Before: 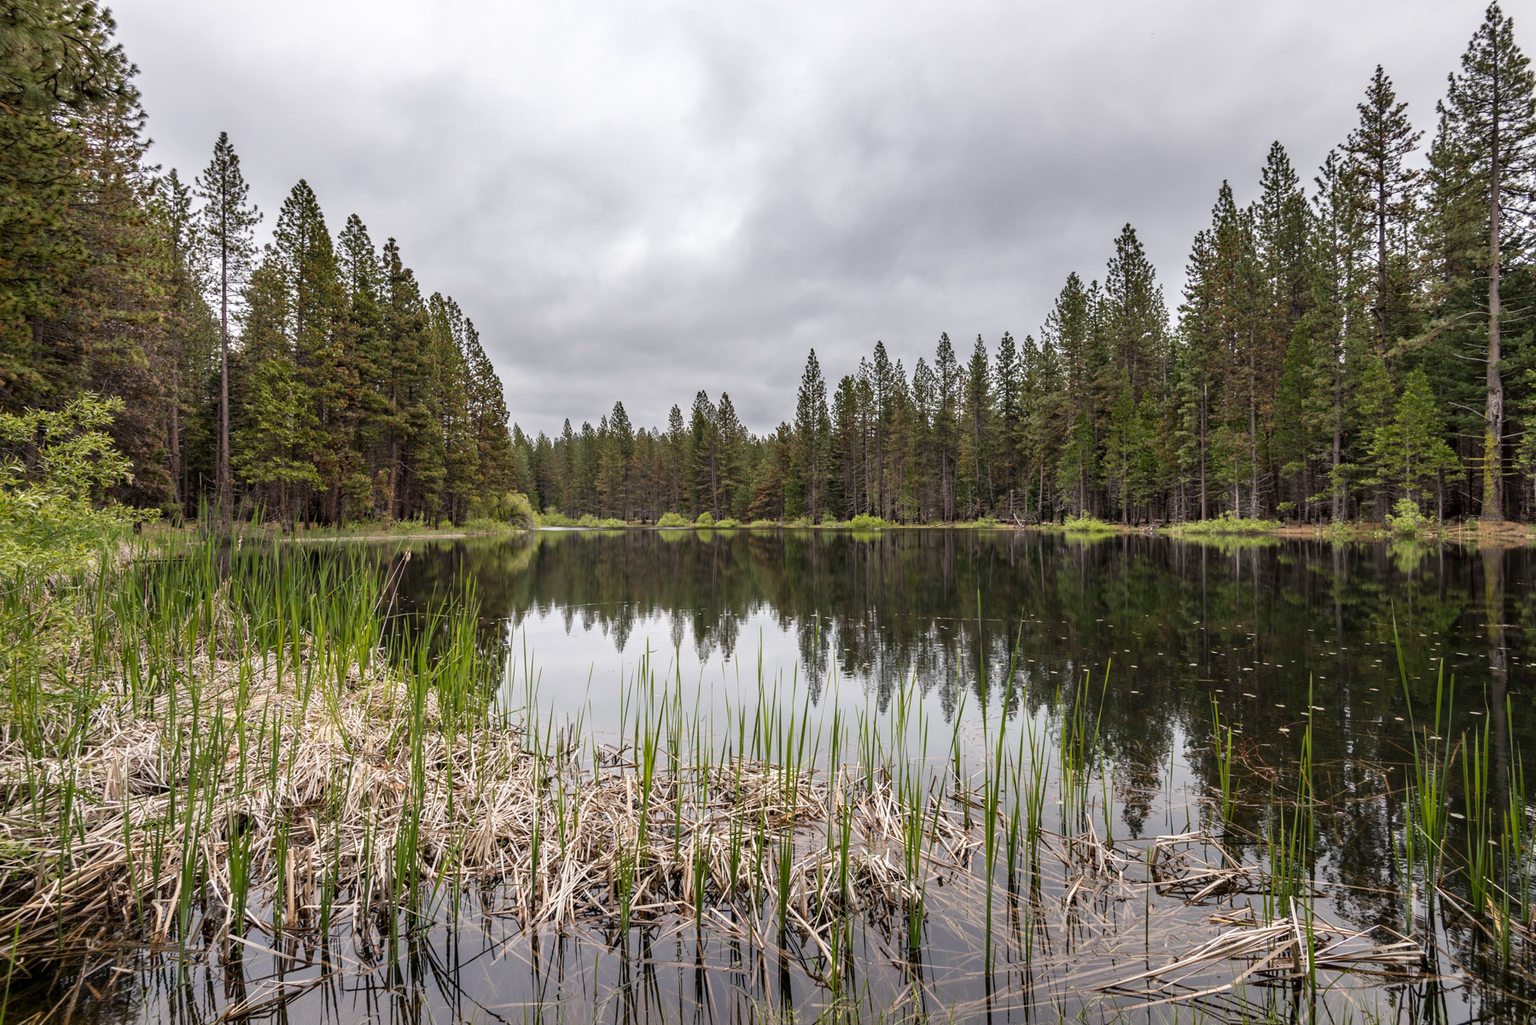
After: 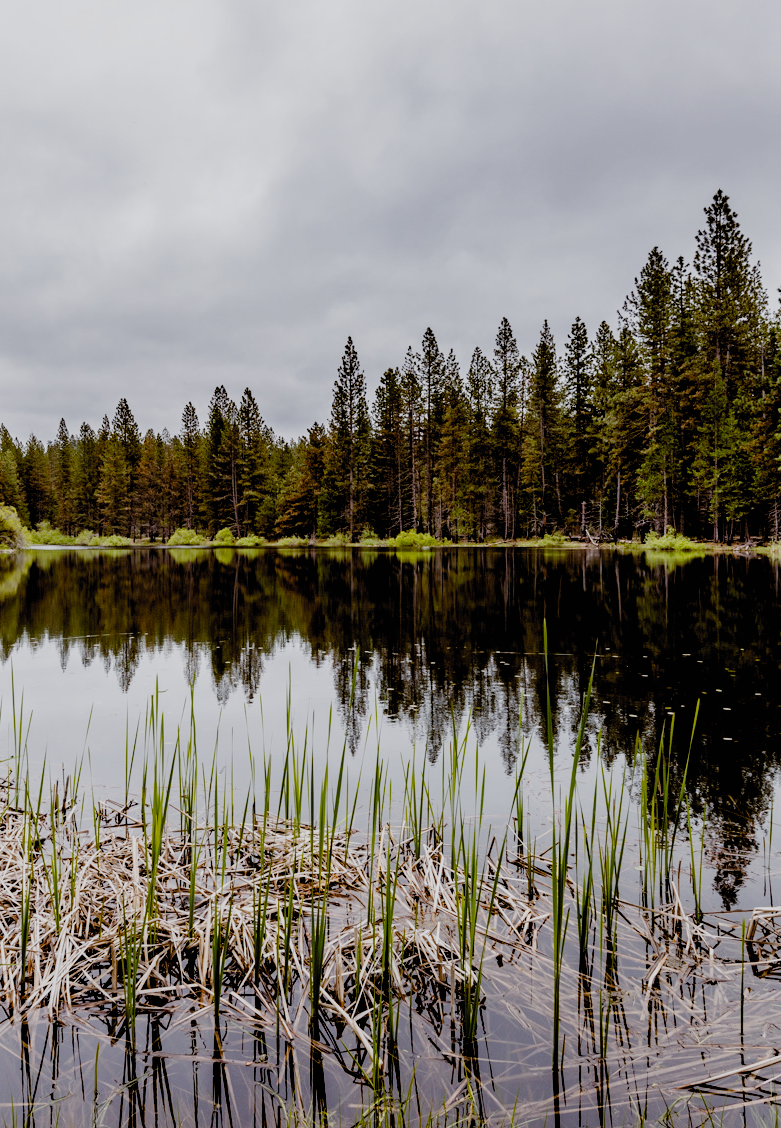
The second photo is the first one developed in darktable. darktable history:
crop: left 33.452%, top 6.025%, right 23.155%
filmic rgb: black relative exposure -2.85 EV, white relative exposure 4.56 EV, hardness 1.77, contrast 1.25, preserve chrominance no, color science v5 (2021)
color balance: lift [1, 1.015, 1.004, 0.985], gamma [1, 0.958, 0.971, 1.042], gain [1, 0.956, 0.977, 1.044]
